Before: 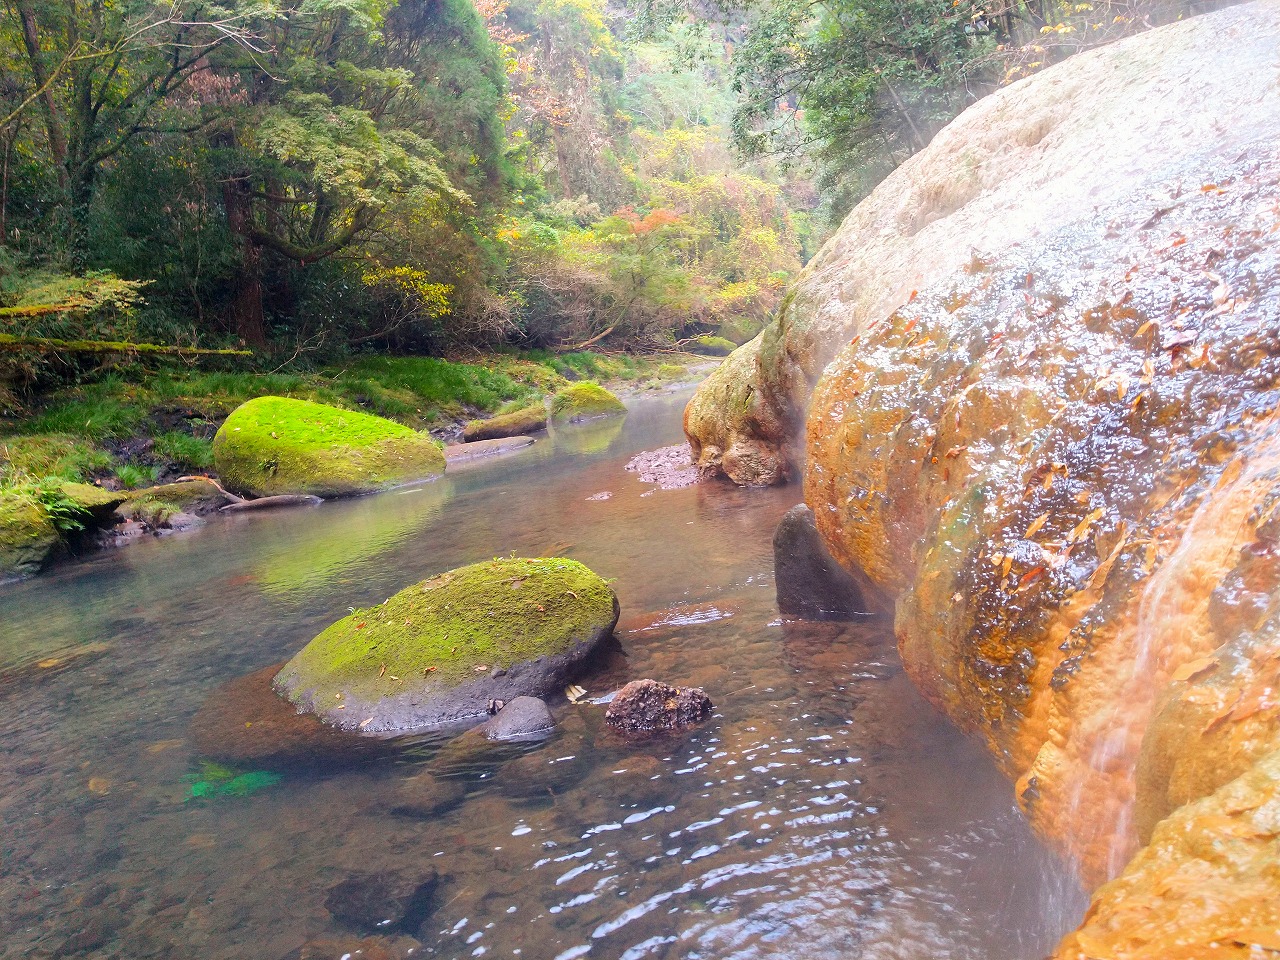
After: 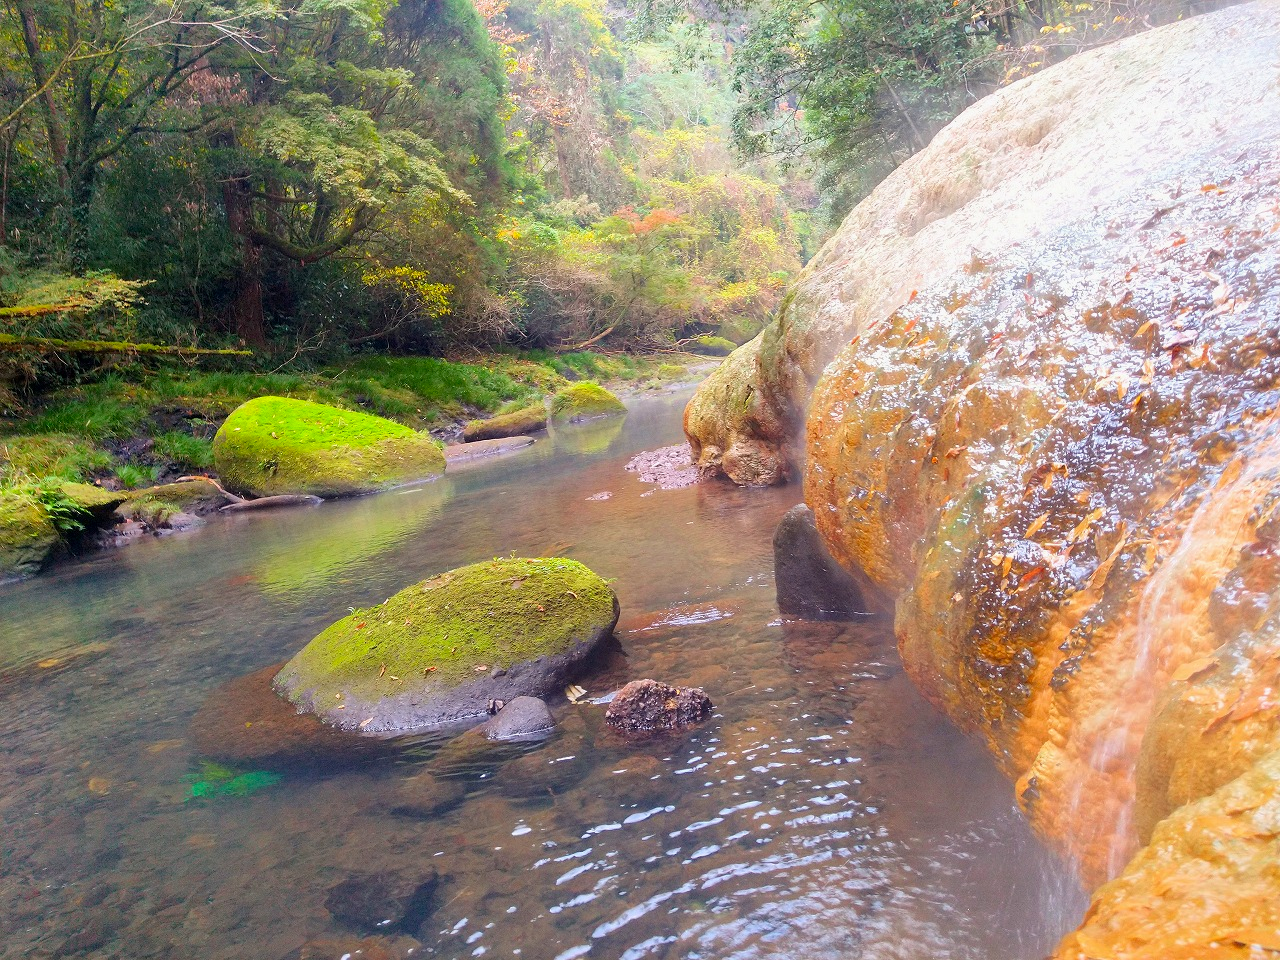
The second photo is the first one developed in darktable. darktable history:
exposure: black level correction 0.001, compensate highlight preservation false
tone equalizer: -7 EV 0.212 EV, -6 EV 0.106 EV, -5 EV 0.106 EV, -4 EV 0.074 EV, -2 EV -0.019 EV, -1 EV -0.049 EV, +0 EV -0.079 EV, edges refinement/feathering 500, mask exposure compensation -1.57 EV, preserve details no
contrast brightness saturation: contrast 0.04, saturation 0.07
